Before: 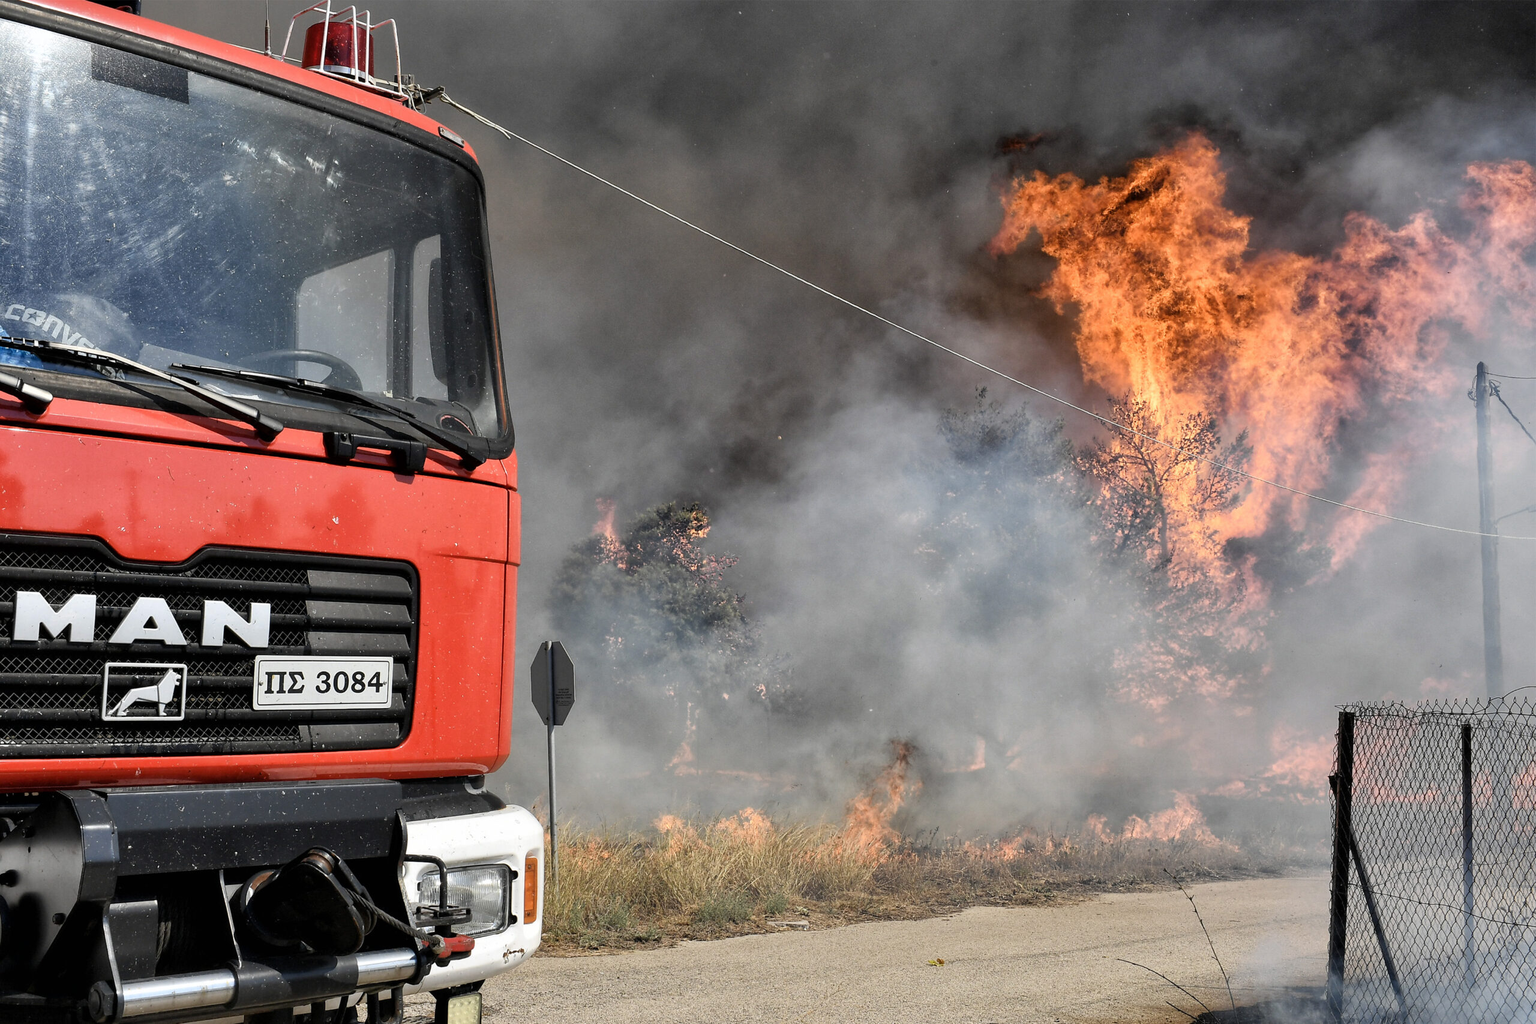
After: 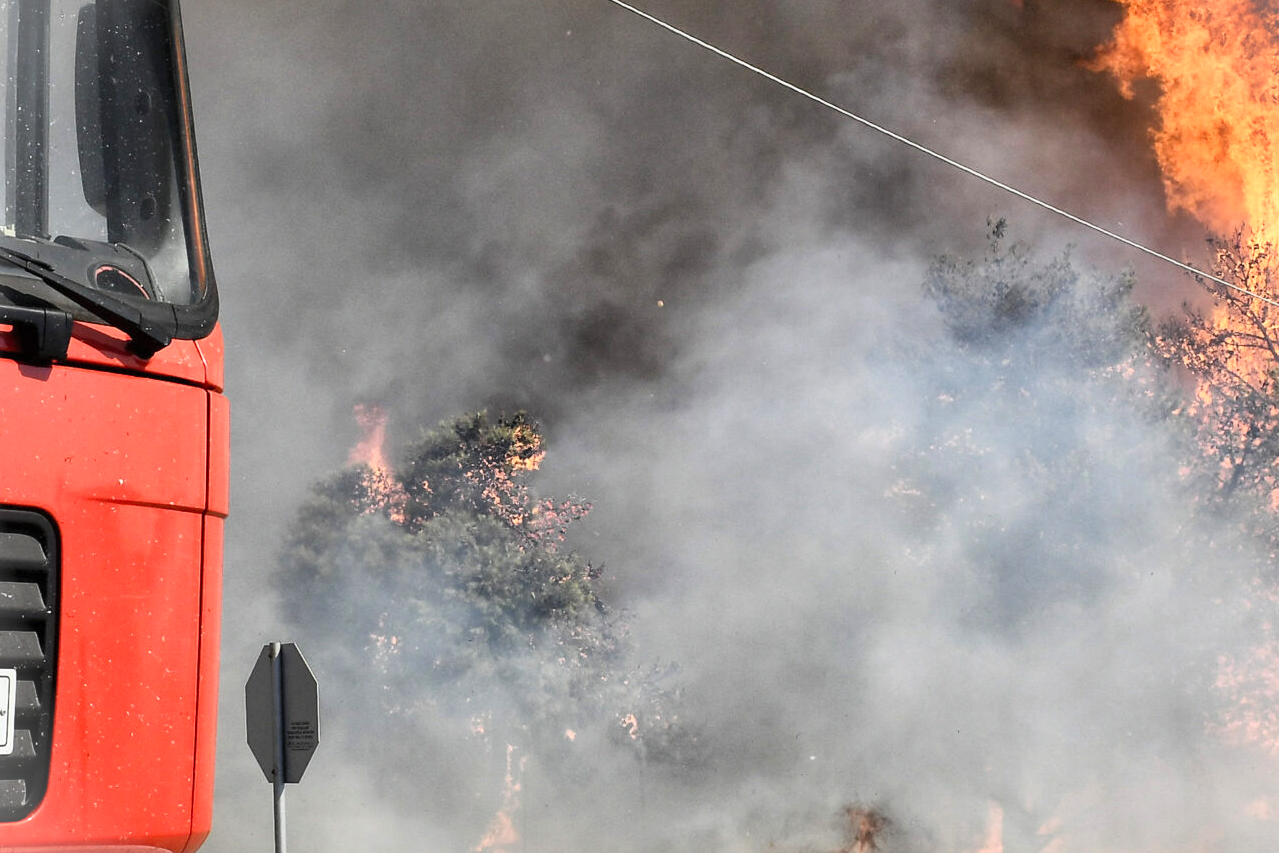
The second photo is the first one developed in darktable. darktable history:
contrast brightness saturation: contrast 0.2, brightness 0.16, saturation 0.22
vignetting: fall-off start 100%, brightness 0.3, saturation 0
crop: left 25%, top 25%, right 25%, bottom 25%
